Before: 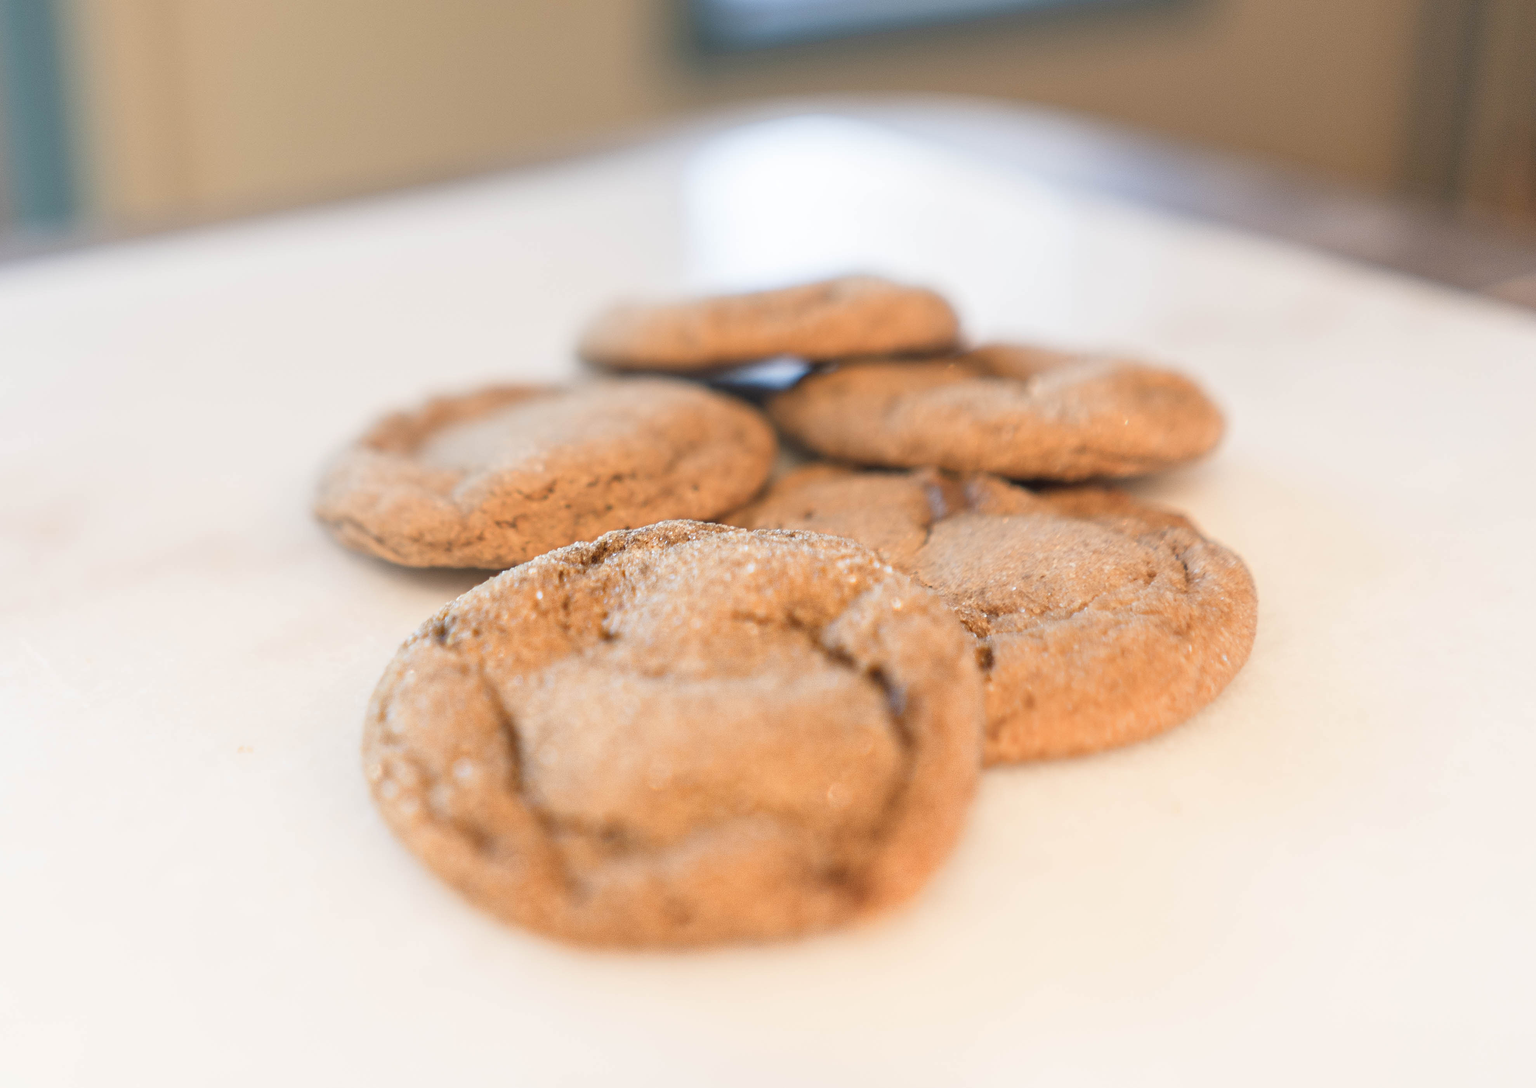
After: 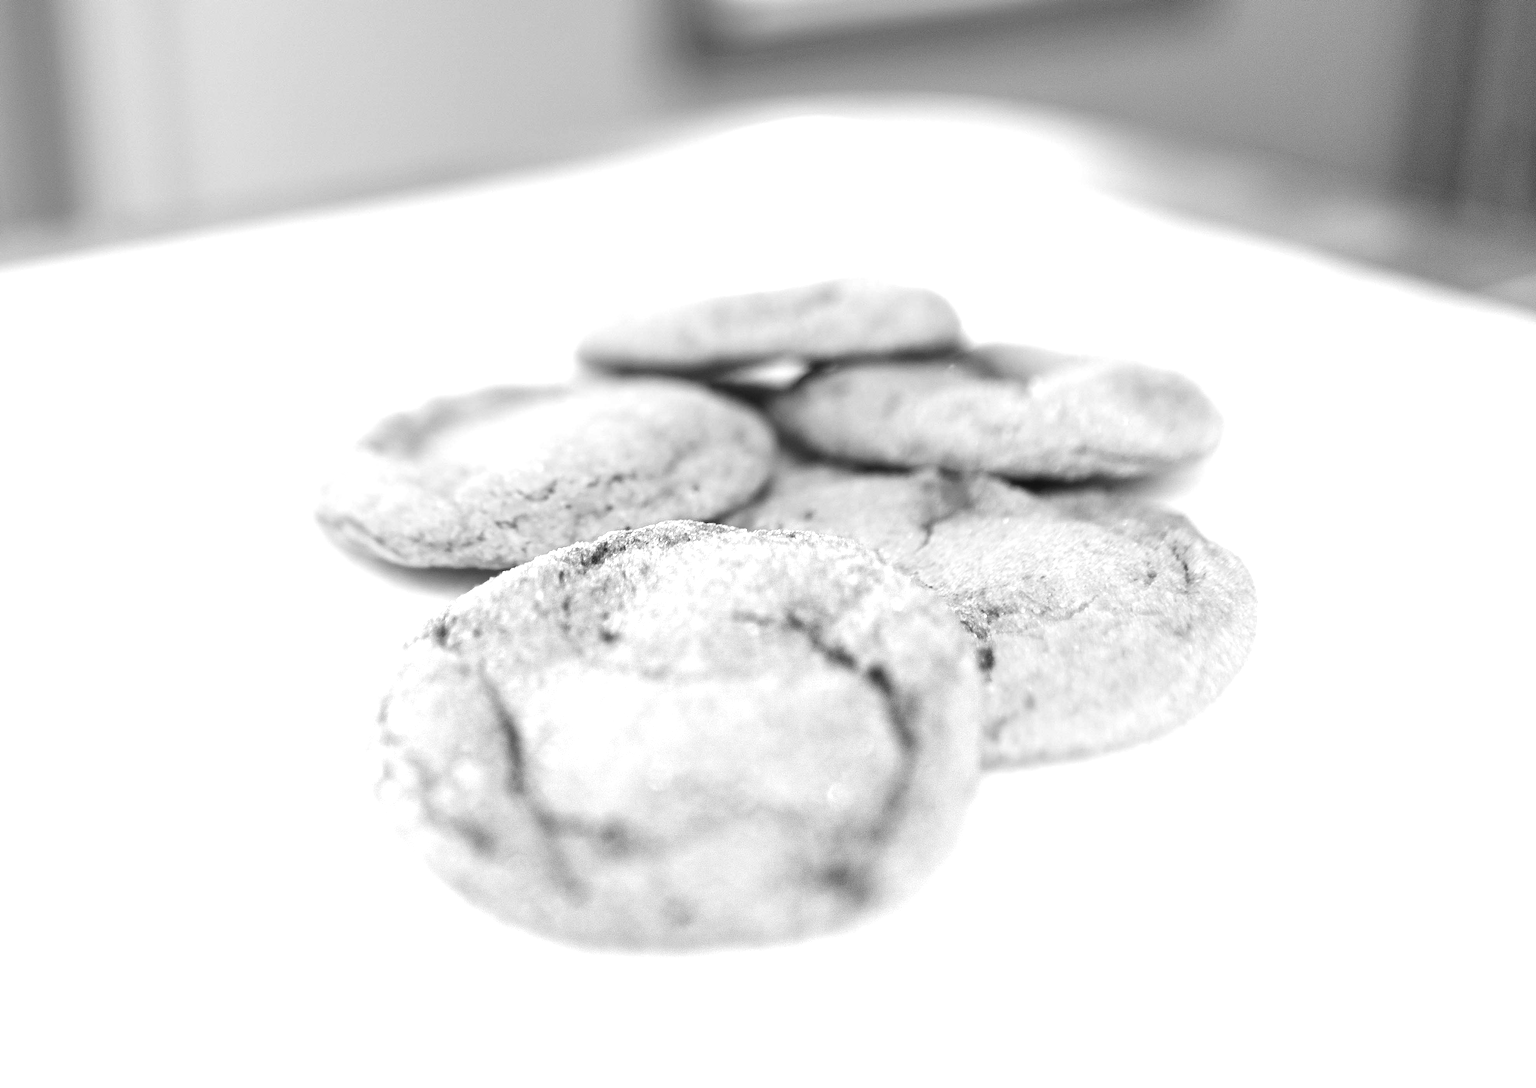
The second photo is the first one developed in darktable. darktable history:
tone equalizer: -8 EV -0.75 EV, -7 EV -0.7 EV, -6 EV -0.6 EV, -5 EV -0.4 EV, -3 EV 0.4 EV, -2 EV 0.6 EV, -1 EV 0.7 EV, +0 EV 0.75 EV, edges refinement/feathering 500, mask exposure compensation -1.57 EV, preserve details no
color calibration: output gray [0.714, 0.278, 0, 0], illuminant same as pipeline (D50), adaptation none (bypass)
white balance: red 0.98, blue 1.61
